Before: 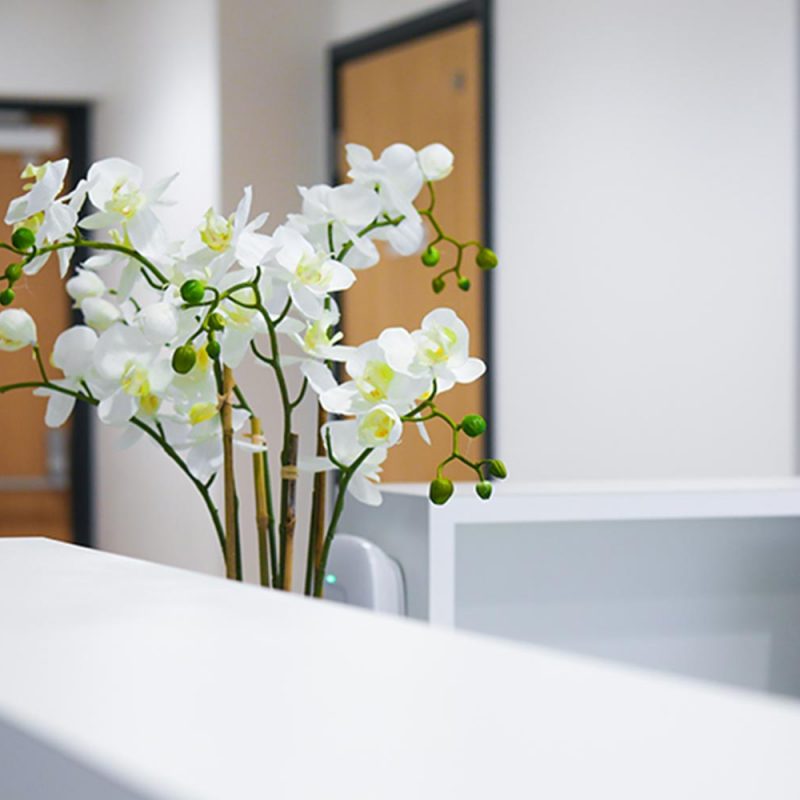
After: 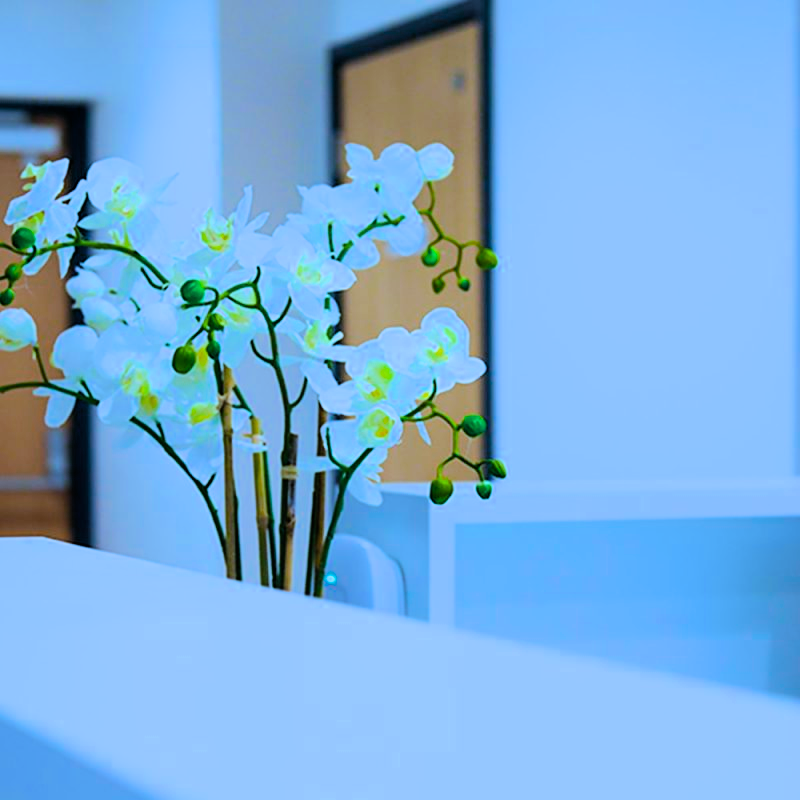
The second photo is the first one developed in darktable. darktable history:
filmic rgb: black relative exposure -5.77 EV, white relative exposure 3.39 EV, hardness 3.66, contrast 1.257, color science v6 (2022)
color calibration: illuminant custom, x 0.413, y 0.395, temperature 3350.12 K
color balance rgb: linear chroma grading › shadows -2.85%, linear chroma grading › global chroma 8.91%, perceptual saturation grading › global saturation 26.59%, global vibrance 18.51%
